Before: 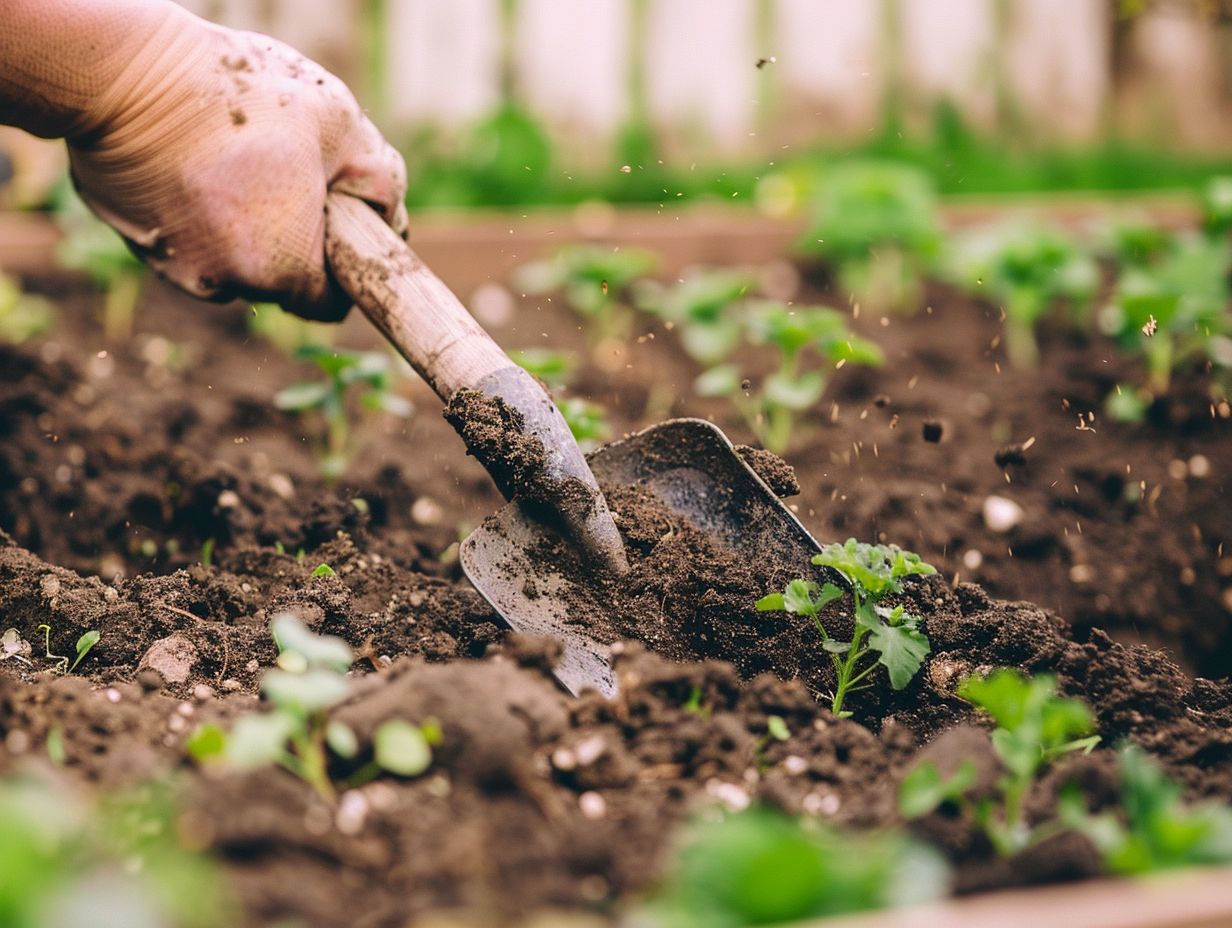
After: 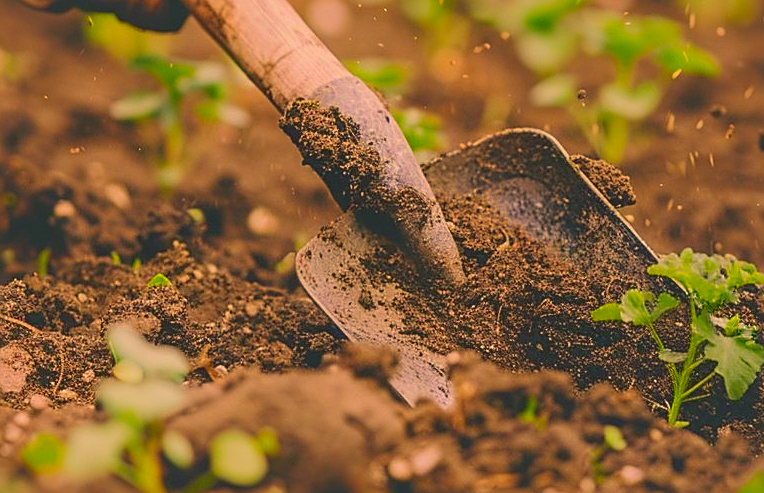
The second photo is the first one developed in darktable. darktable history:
color correction: highlights a* 15, highlights b* 31.55
sharpen: on, module defaults
shadows and highlights: on, module defaults
contrast brightness saturation: contrast -0.19, saturation 0.19
crop: left 13.312%, top 31.28%, right 24.627%, bottom 15.582%
